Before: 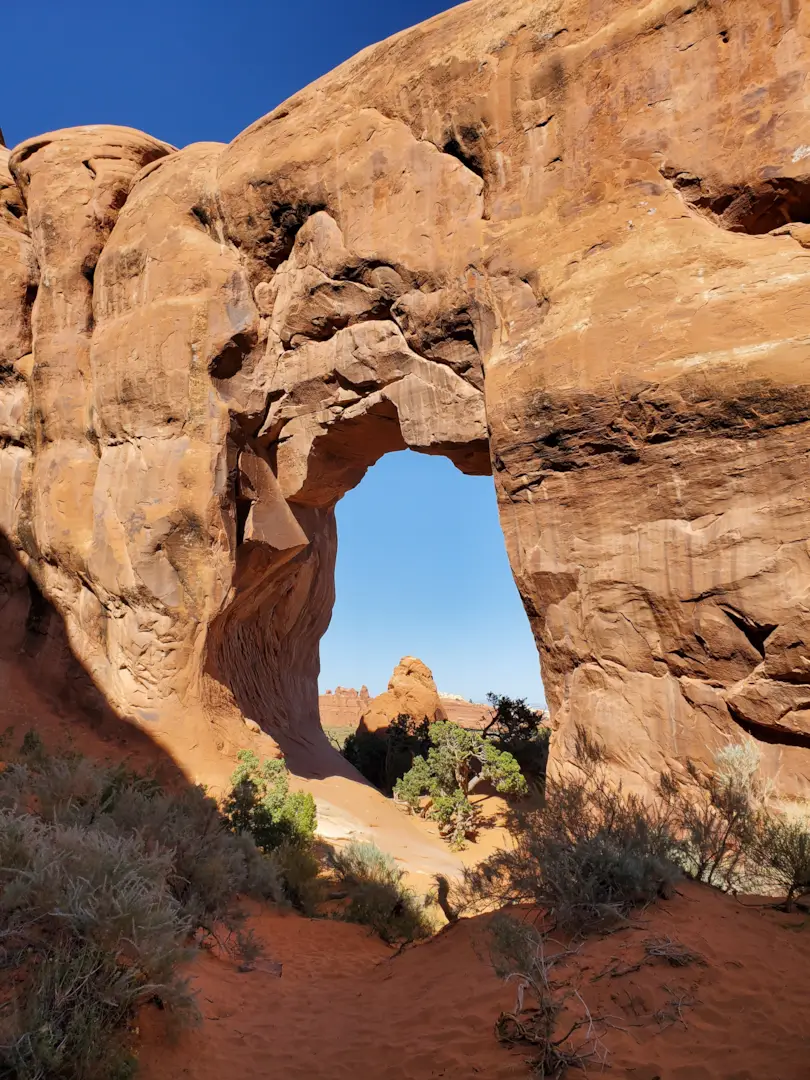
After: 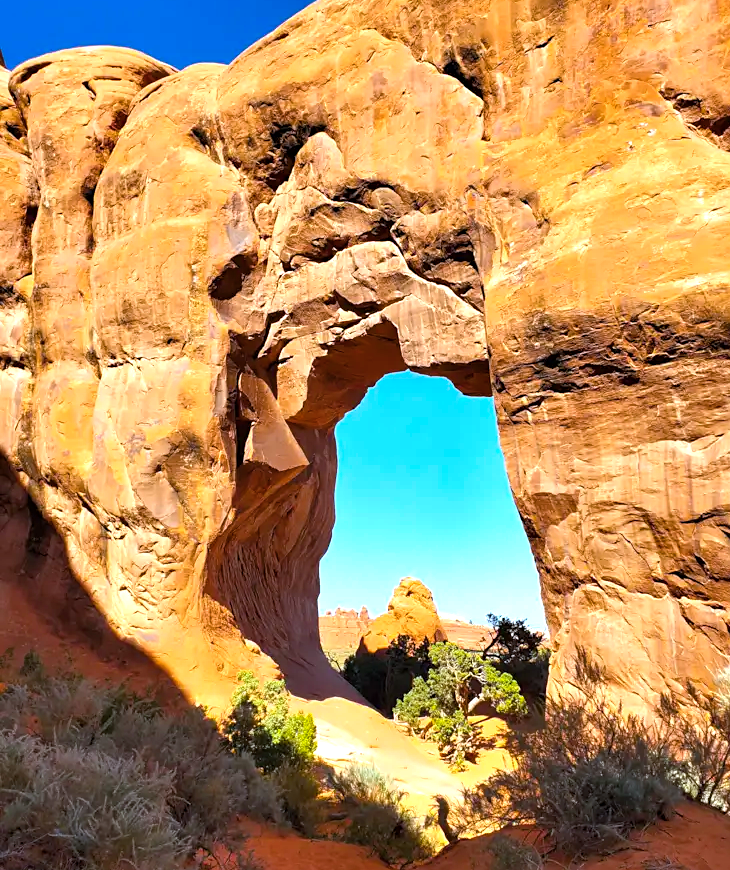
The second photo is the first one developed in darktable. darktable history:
color balance rgb: highlights gain › luminance 17.637%, linear chroma grading › shadows -7.686%, linear chroma grading › global chroma 9.736%, perceptual saturation grading › global saturation 19.888%, perceptual brilliance grading › global brilliance 17.322%, global vibrance 20%
crop: top 7.39%, right 9.846%, bottom 12.016%
color correction: highlights a* -3.88, highlights b* -10.62
sharpen: amount 0.212
